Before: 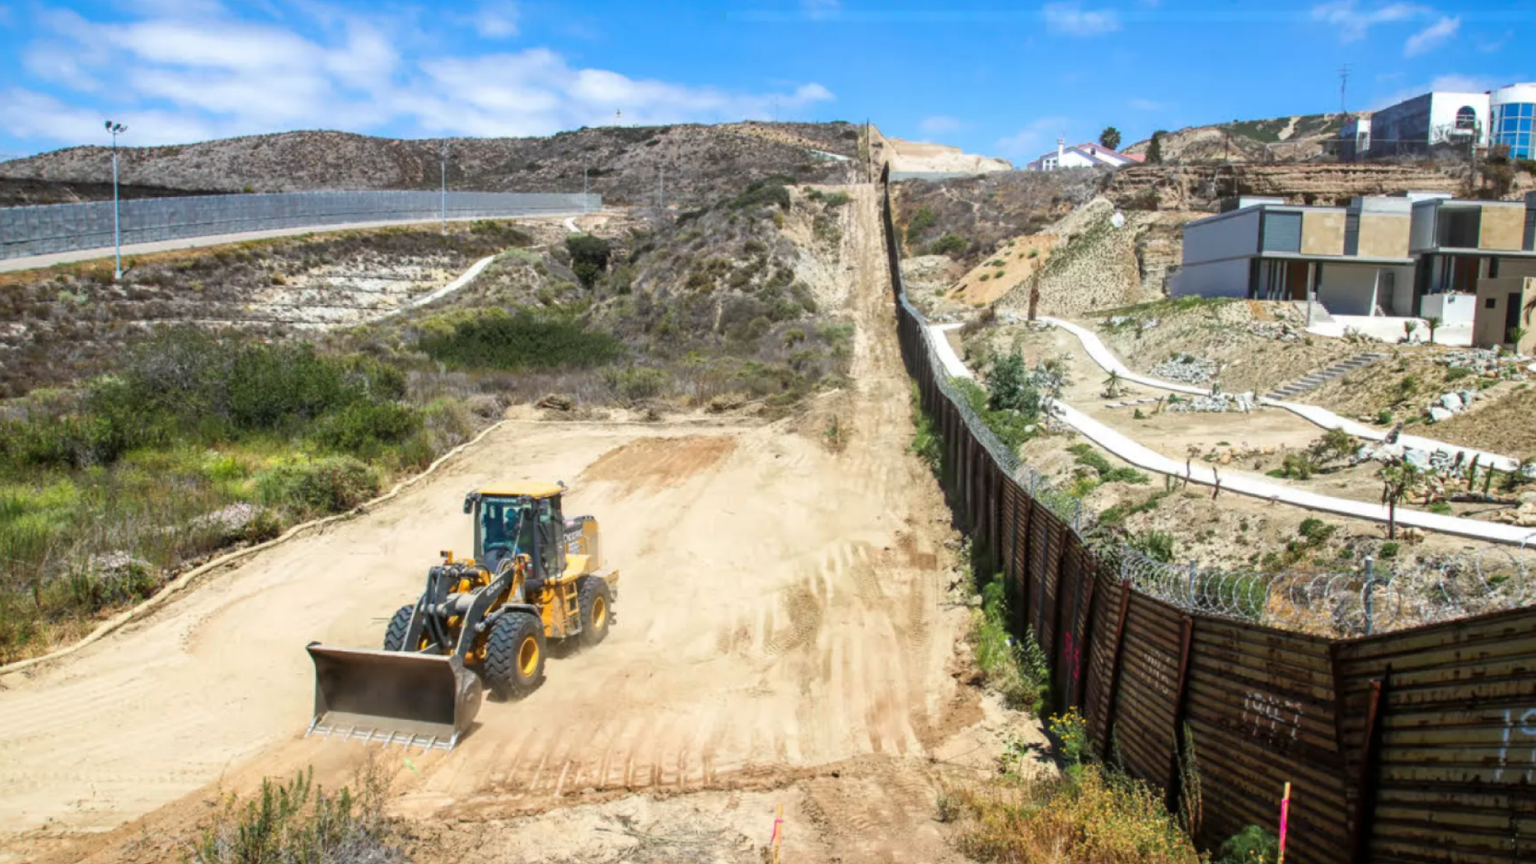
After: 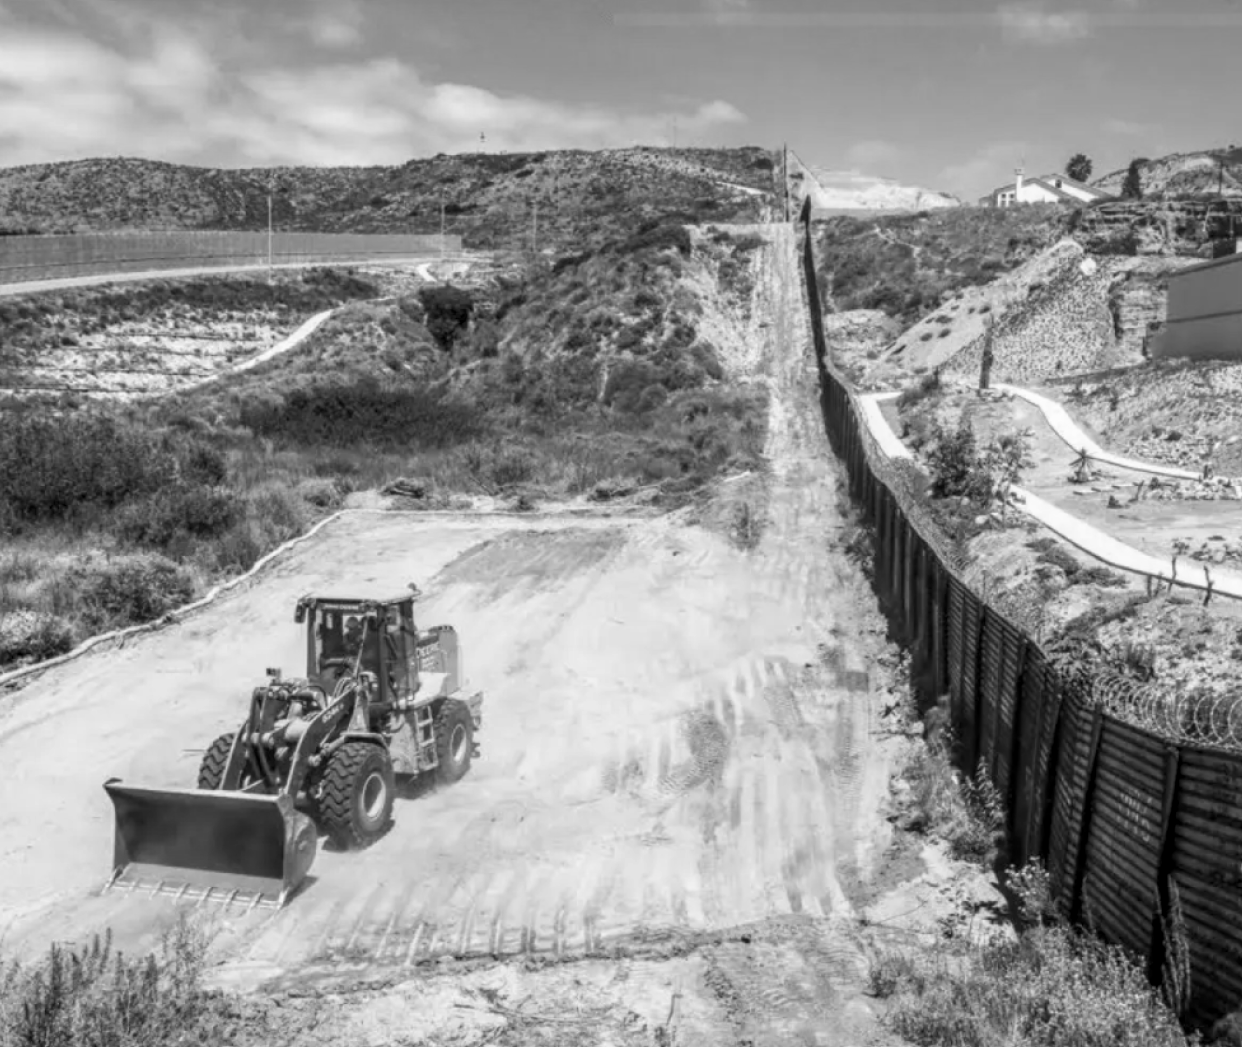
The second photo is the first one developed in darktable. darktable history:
local contrast: on, module defaults
crop and rotate: left 14.385%, right 18.948%
monochrome: a 73.58, b 64.21
